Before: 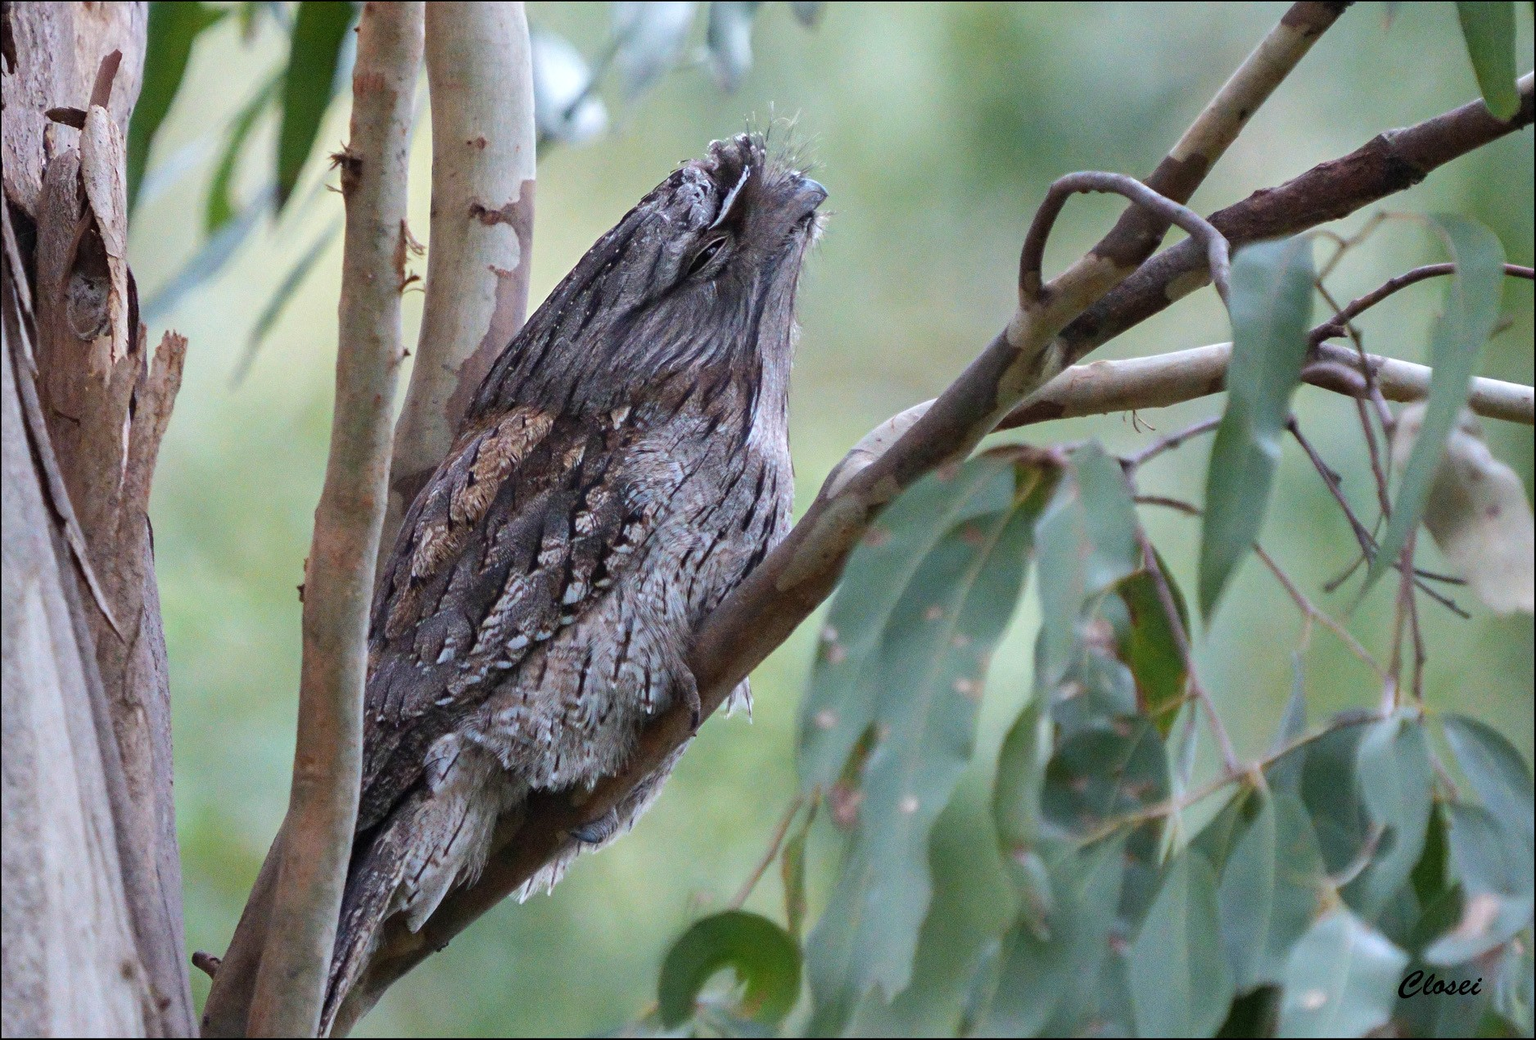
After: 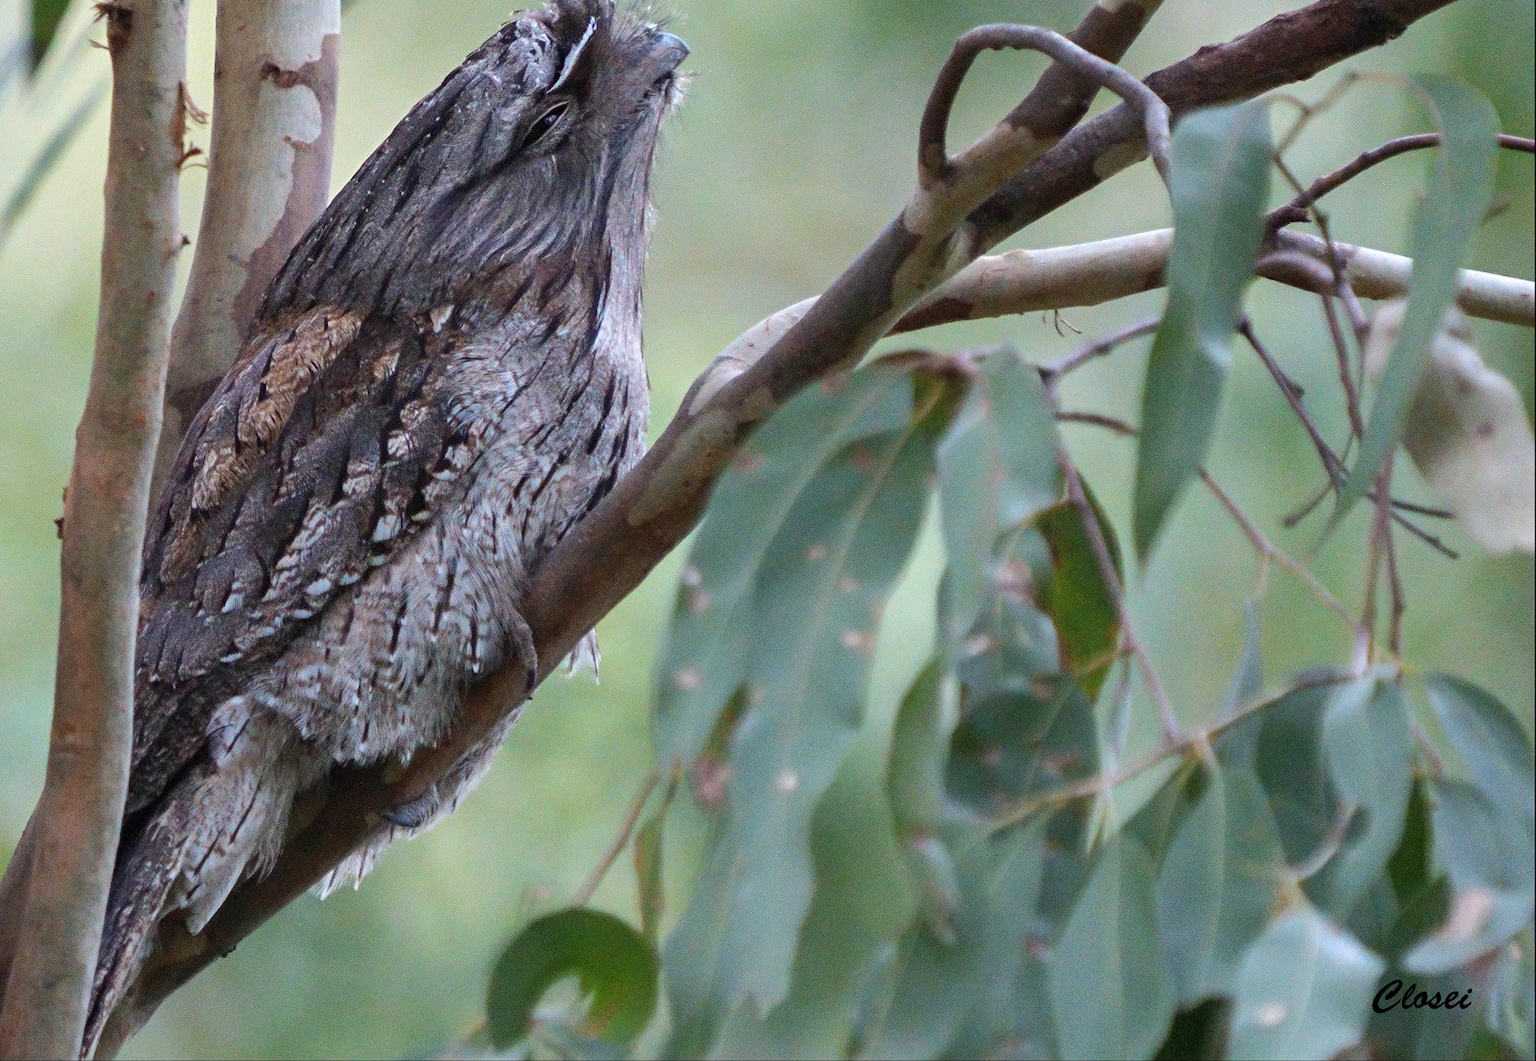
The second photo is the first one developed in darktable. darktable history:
crop: left 16.38%, top 14.641%
